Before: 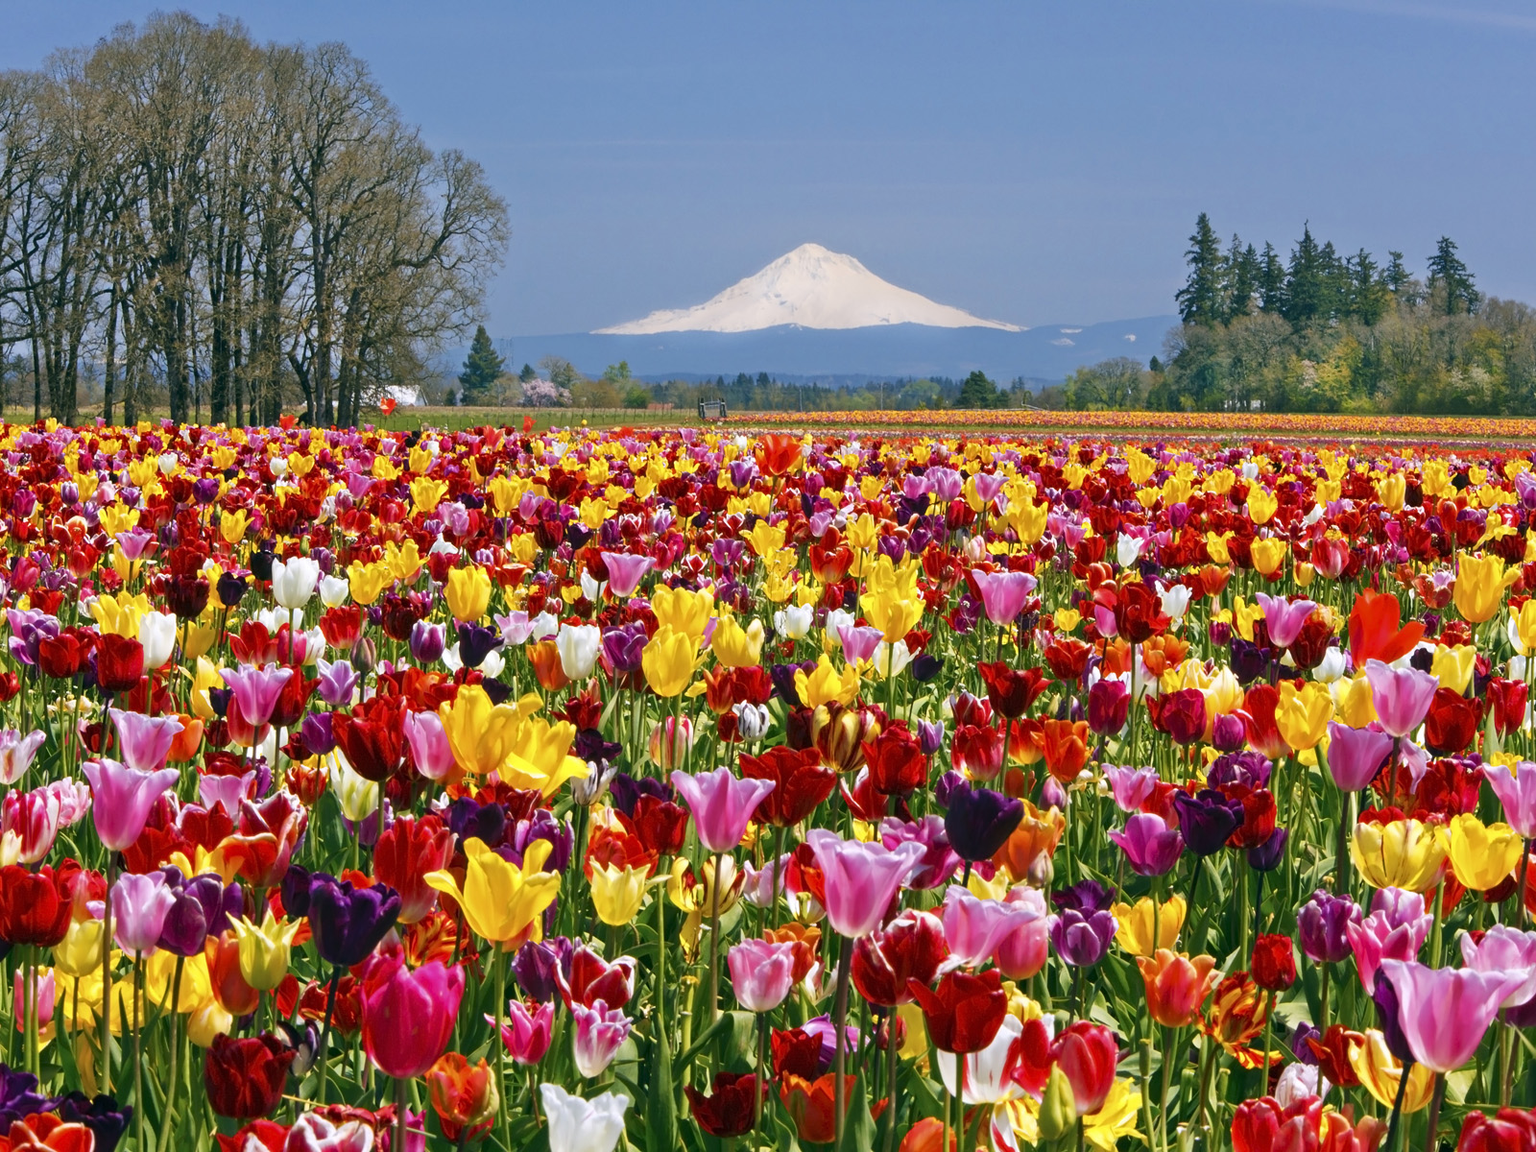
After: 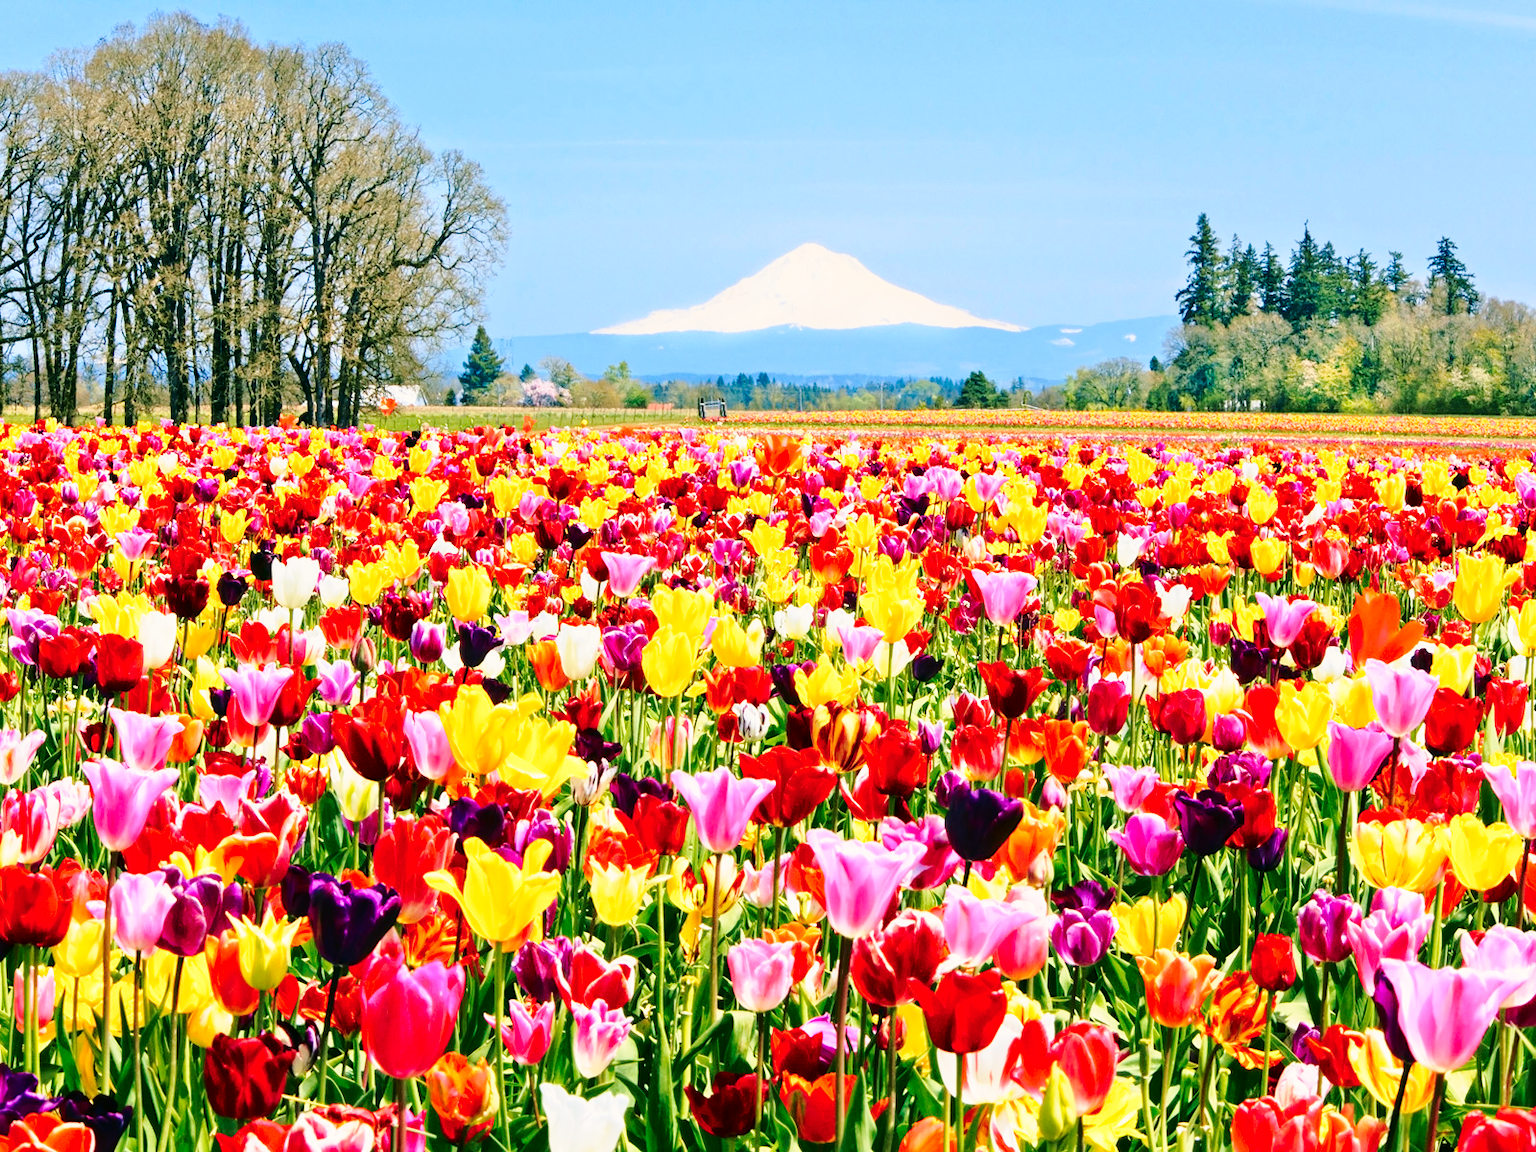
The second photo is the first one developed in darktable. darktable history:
local contrast: highlights 105%, shadows 98%, detail 119%, midtone range 0.2
tone curve: curves: ch0 [(0, 0.021) (0.049, 0.044) (0.152, 0.14) (0.328, 0.377) (0.473, 0.543) (0.641, 0.705) (0.85, 0.894) (1, 0.969)]; ch1 [(0, 0) (0.302, 0.331) (0.427, 0.433) (0.472, 0.47) (0.502, 0.503) (0.527, 0.524) (0.564, 0.591) (0.602, 0.632) (0.677, 0.701) (0.859, 0.885) (1, 1)]; ch2 [(0, 0) (0.33, 0.301) (0.447, 0.44) (0.487, 0.496) (0.502, 0.516) (0.535, 0.563) (0.565, 0.6) (0.618, 0.629) (1, 1)], color space Lab, independent channels, preserve colors none
base curve: curves: ch0 [(0, 0) (0.032, 0.037) (0.105, 0.228) (0.435, 0.76) (0.856, 0.983) (1, 1)], preserve colors none
